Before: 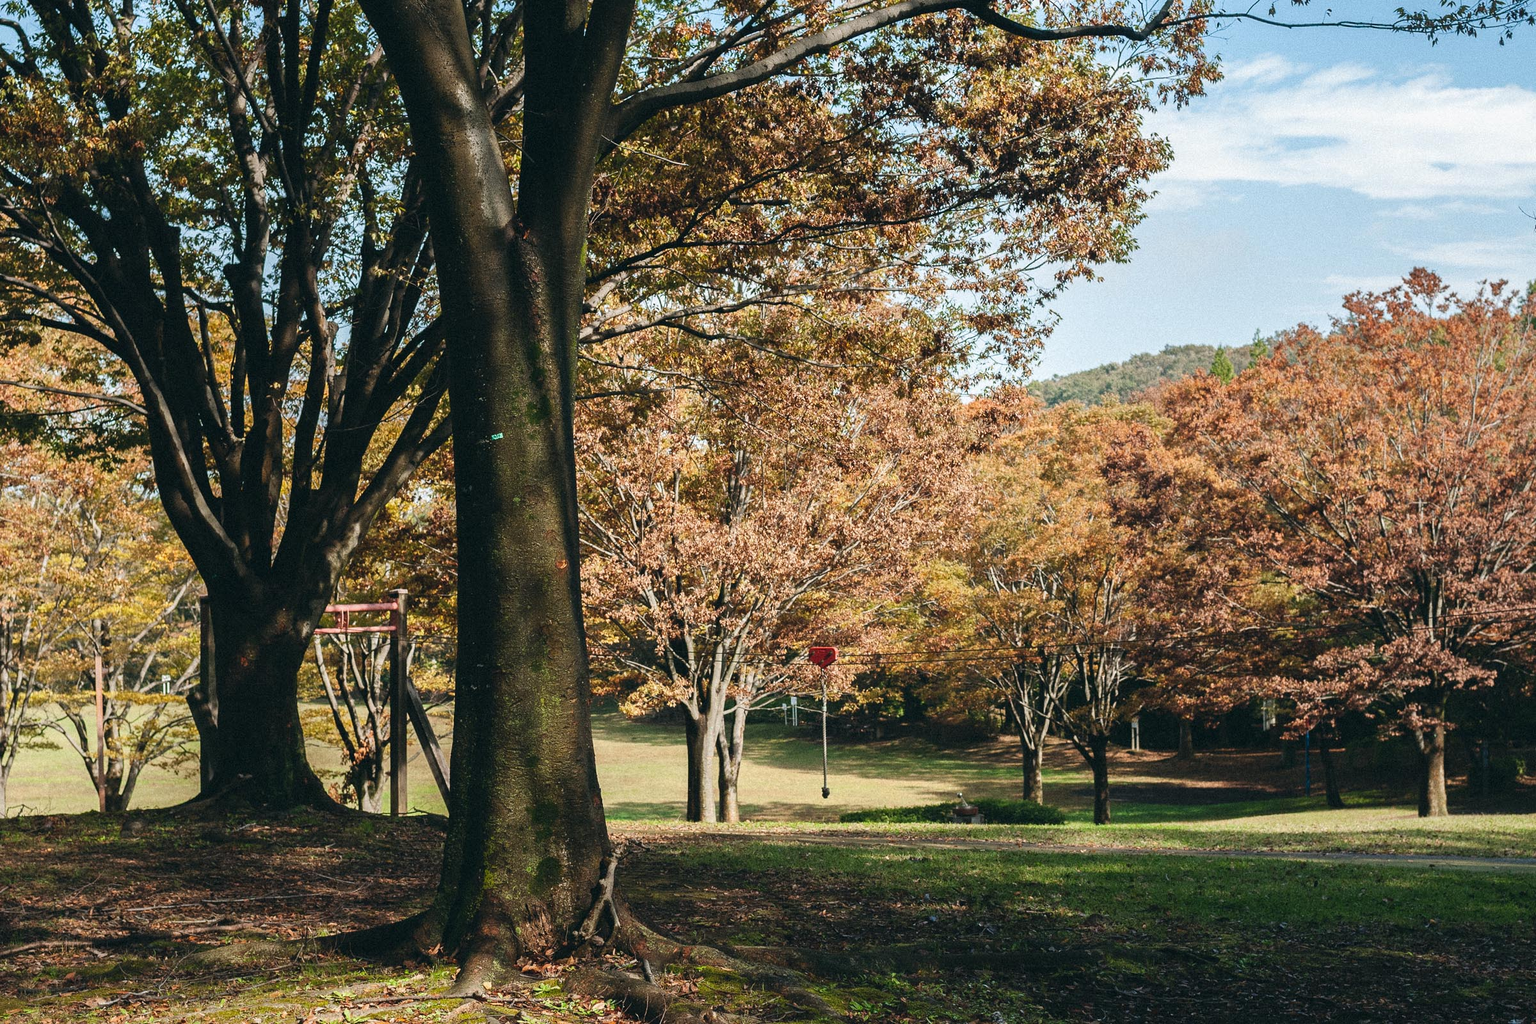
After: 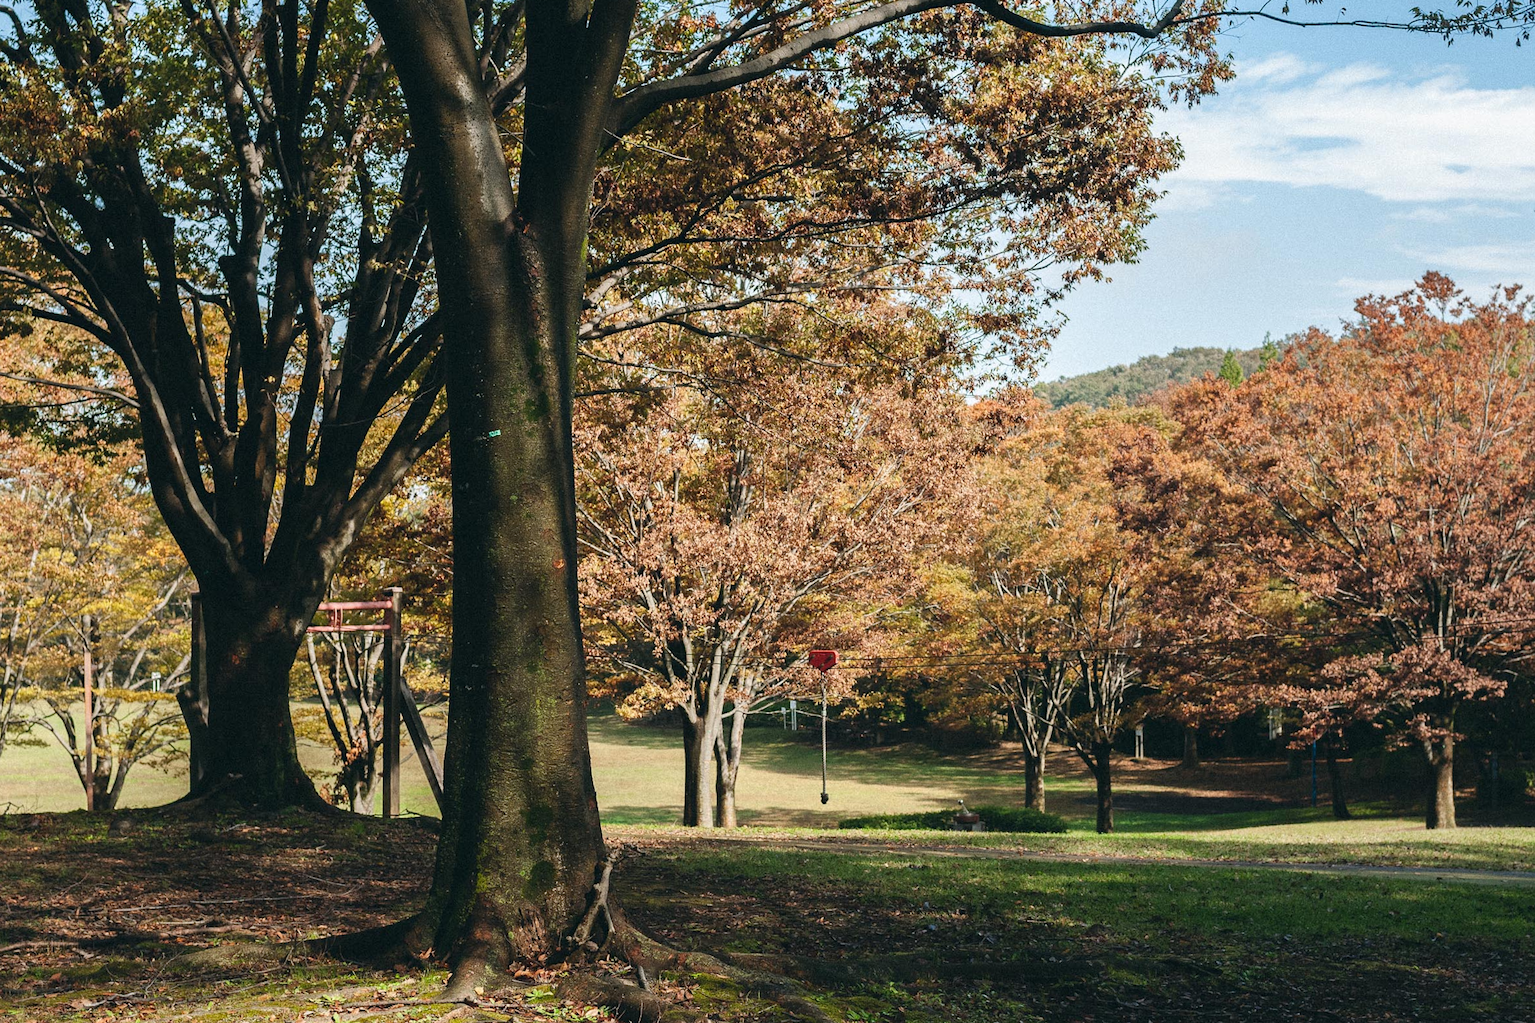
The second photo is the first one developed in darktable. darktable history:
crop and rotate: angle -0.568°
